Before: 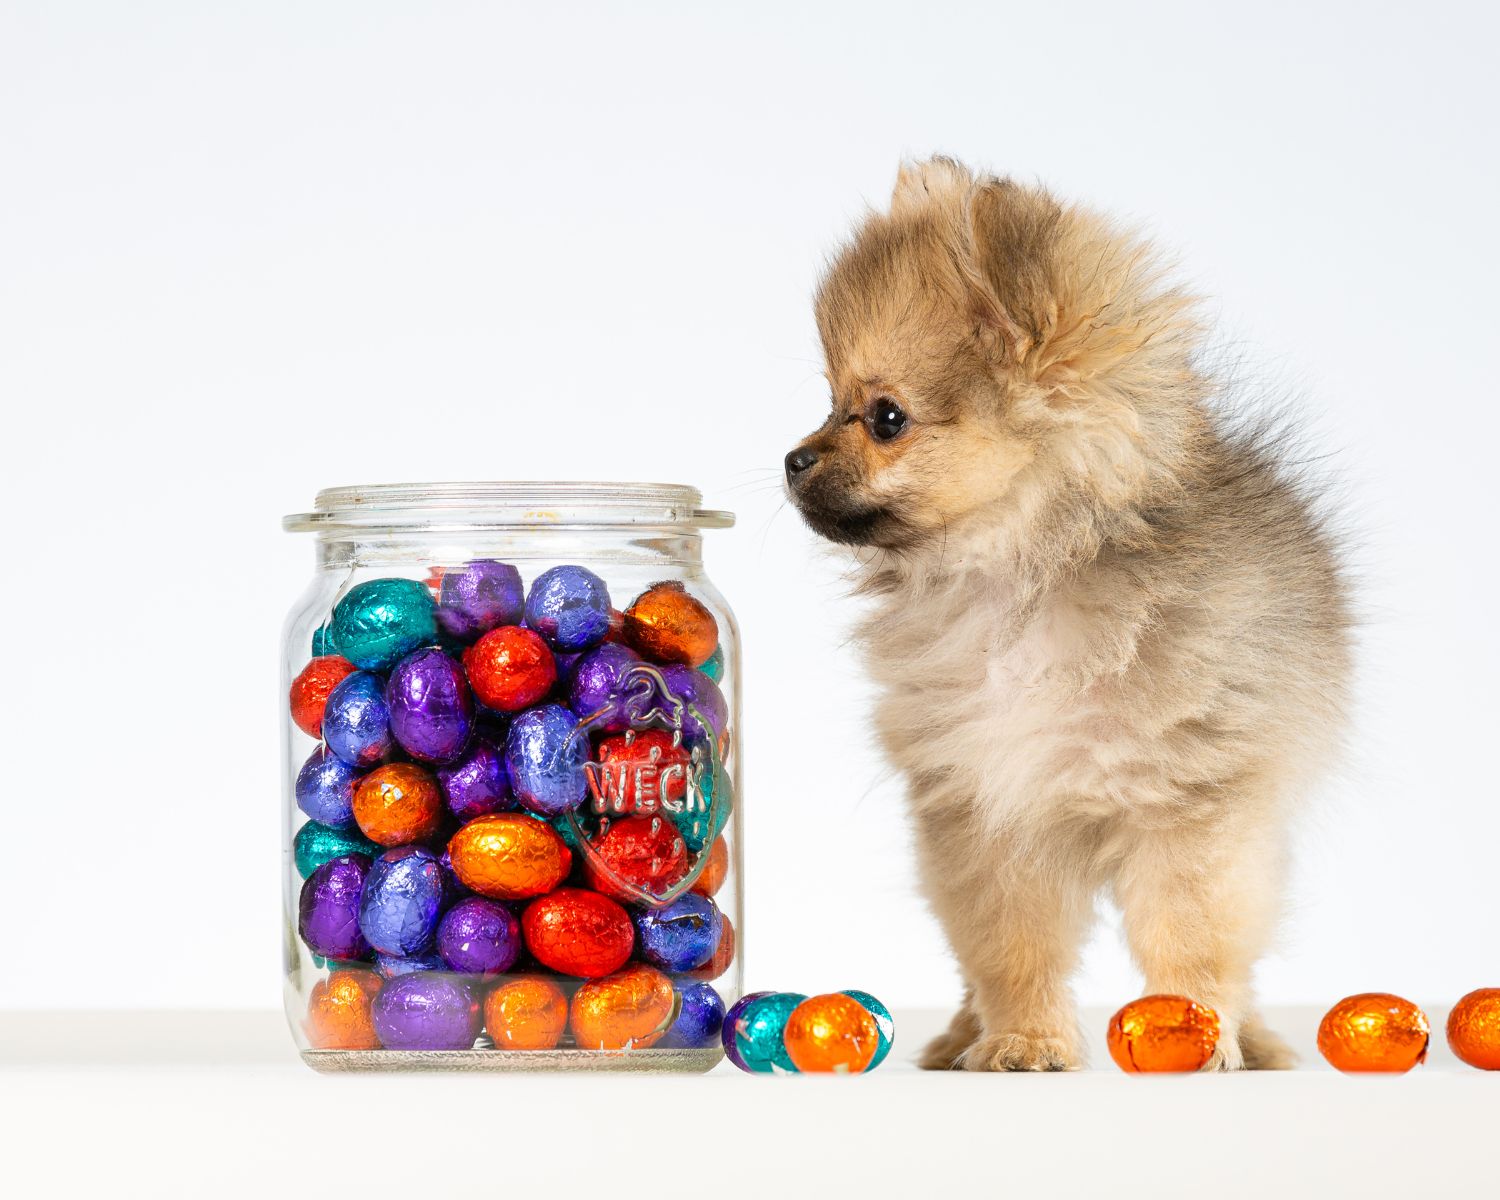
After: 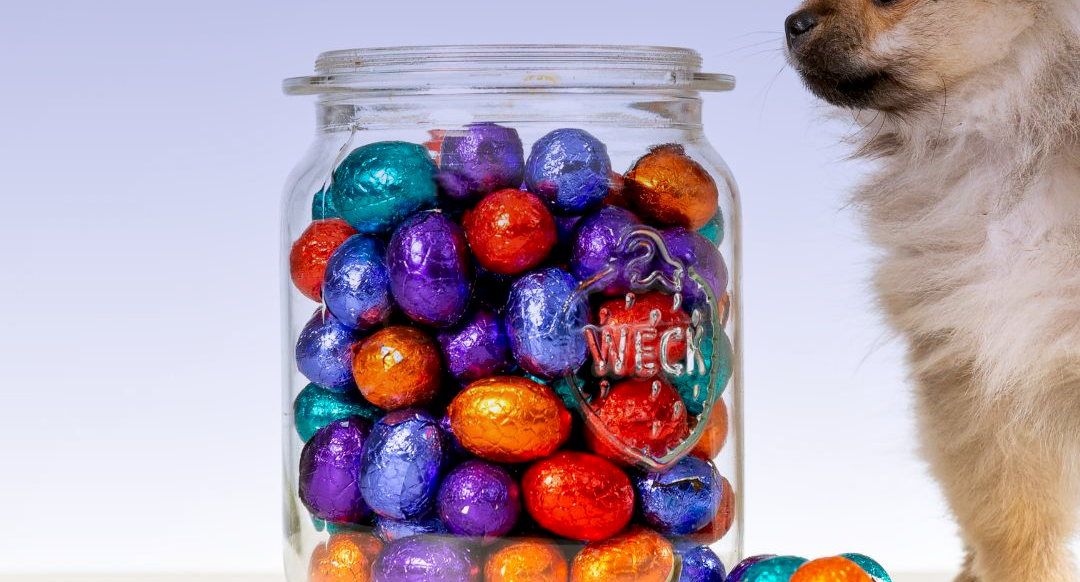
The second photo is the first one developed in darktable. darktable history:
graduated density: hue 238.83°, saturation 50%
exposure: black level correction 0.005, exposure 0.014 EV, compensate highlight preservation false
local contrast: mode bilateral grid, contrast 20, coarseness 50, detail 120%, midtone range 0.2
crop: top 36.498%, right 27.964%, bottom 14.995%
